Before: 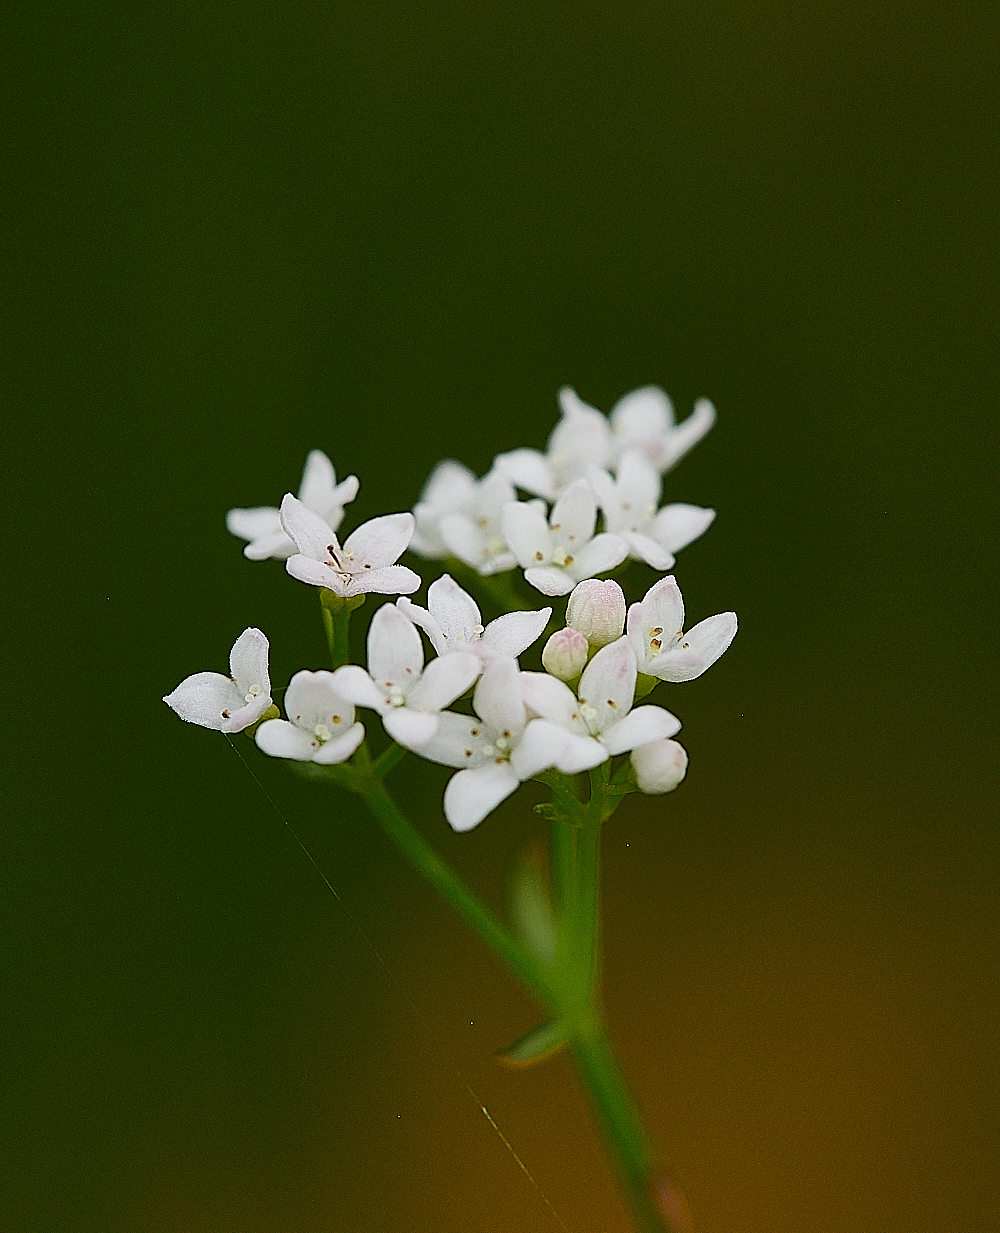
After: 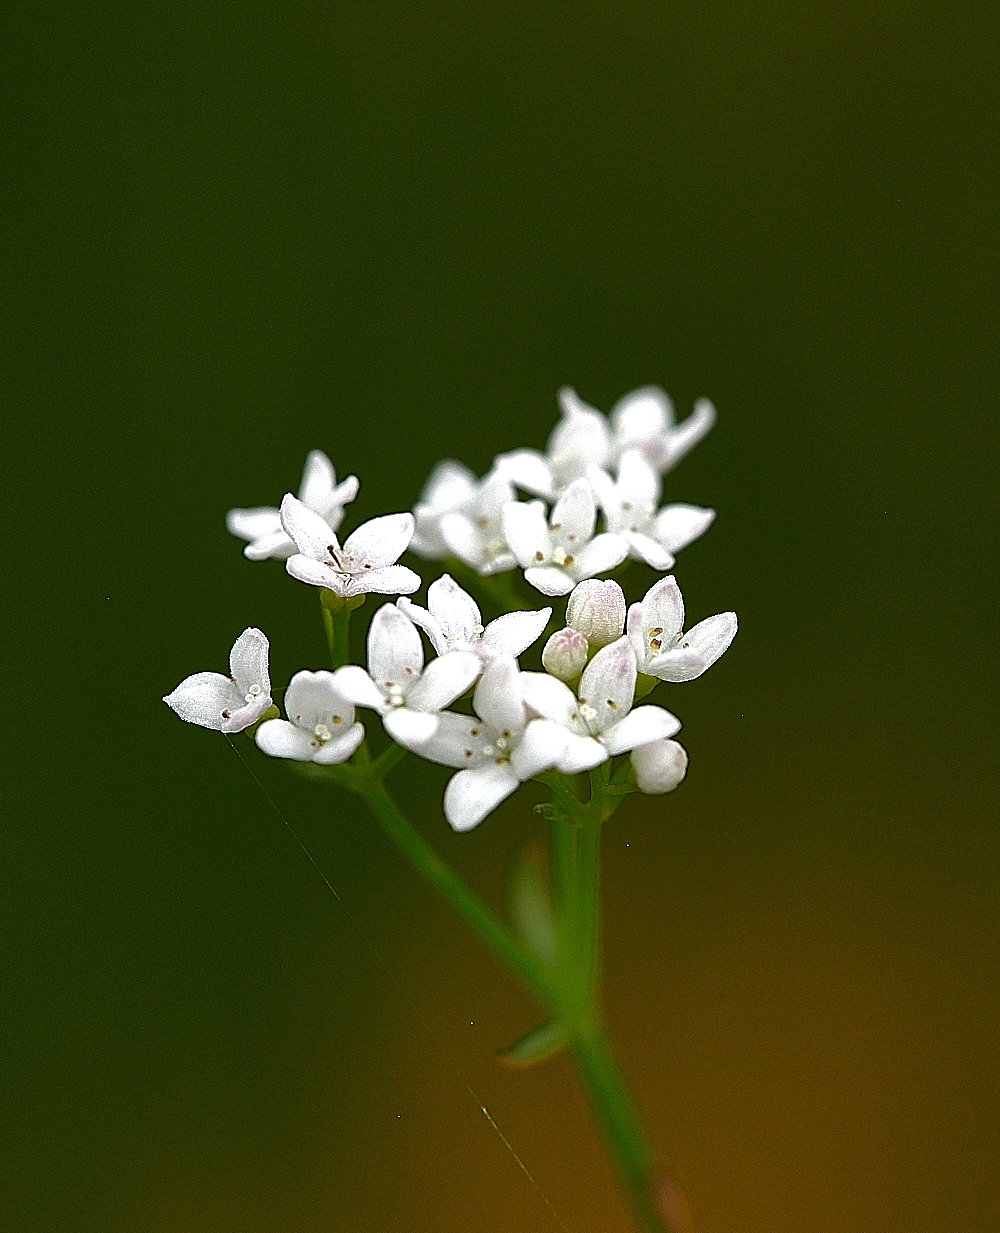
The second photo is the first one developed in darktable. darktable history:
exposure: exposure 0.7 EV, compensate highlight preservation false
base curve: curves: ch0 [(0, 0) (0.841, 0.609) (1, 1)]
